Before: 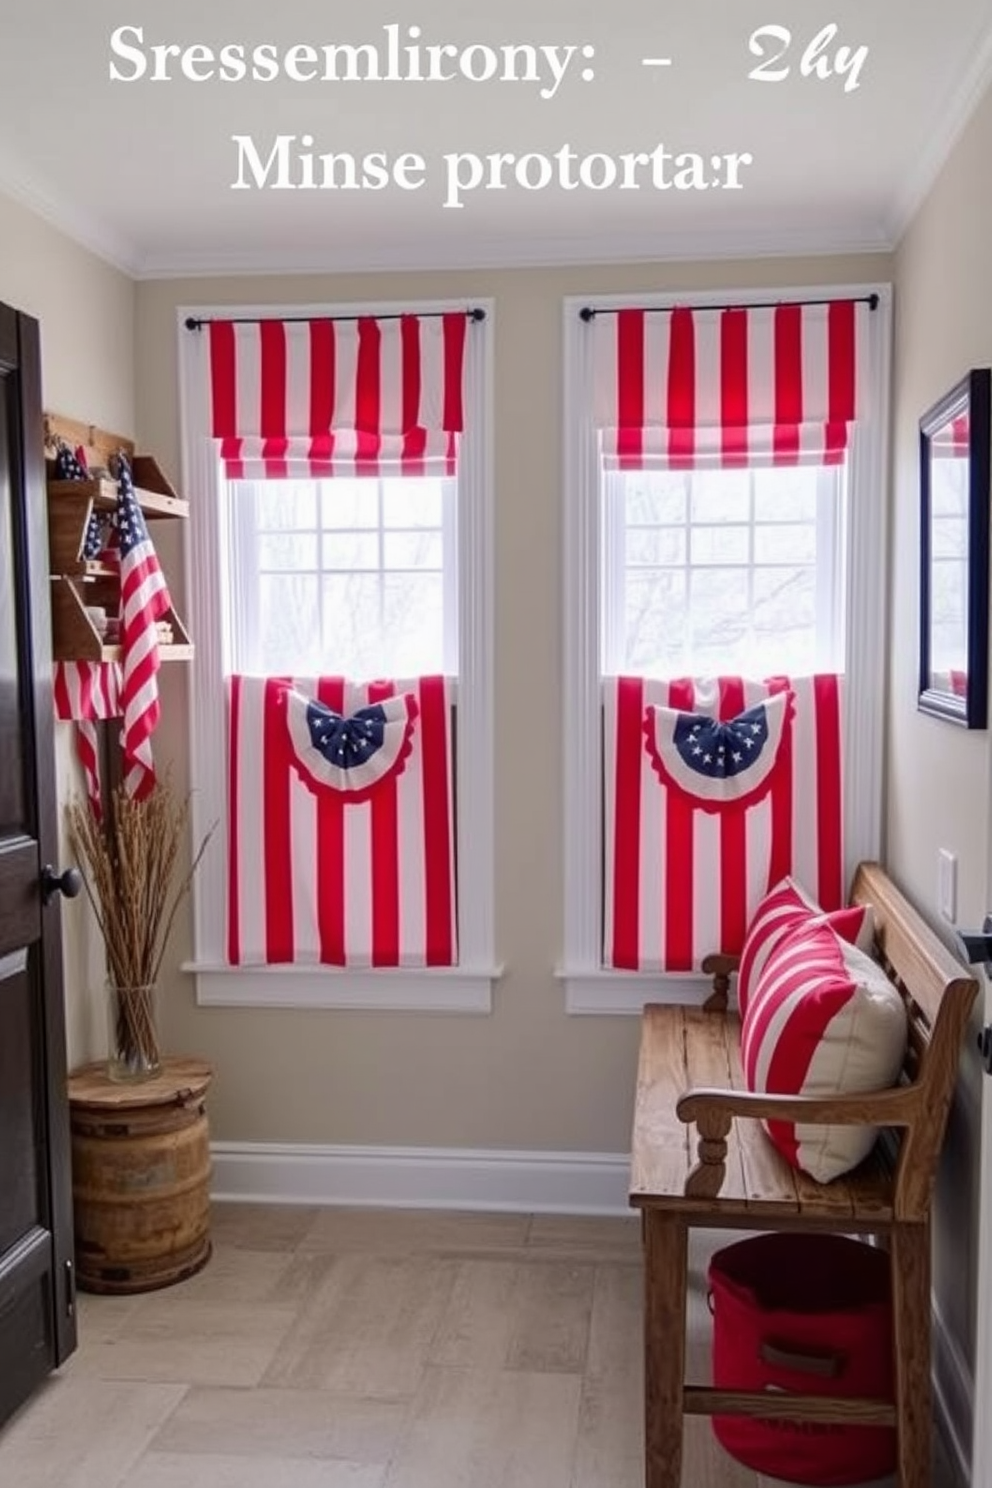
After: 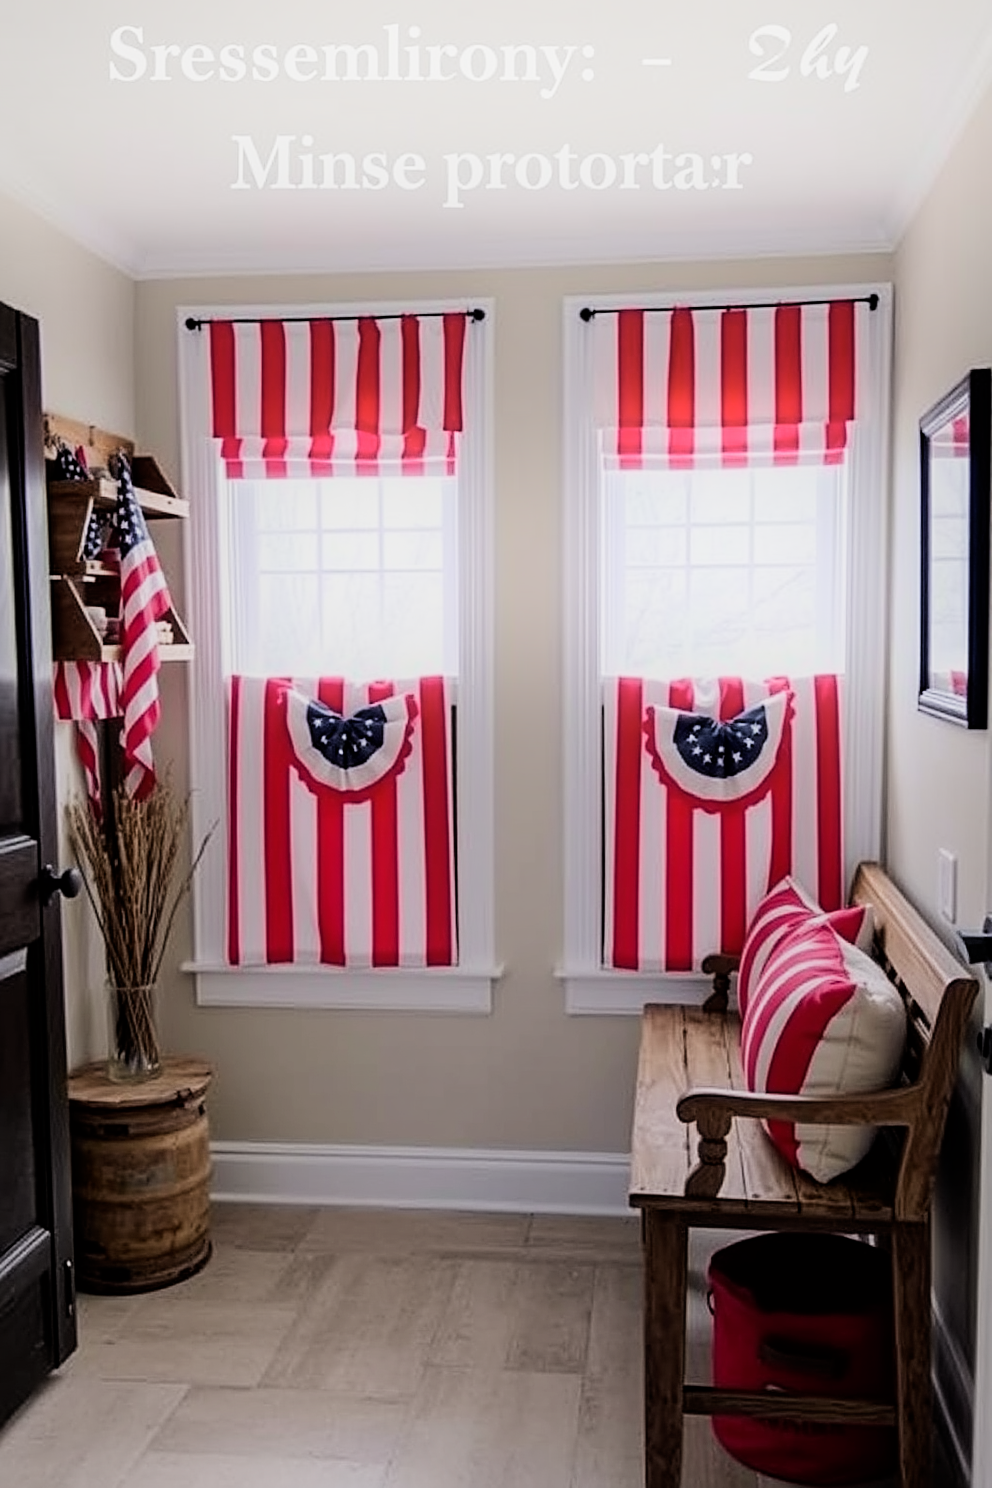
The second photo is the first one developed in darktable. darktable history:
exposure: exposure -0.144 EV, compensate highlight preservation false
filmic rgb: black relative exposure -7.5 EV, white relative exposure 4.99 EV, threshold 2.99 EV, hardness 3.34, contrast 1.298, enable highlight reconstruction true
shadows and highlights: shadows -21.48, highlights 98.02, soften with gaussian
sharpen: on, module defaults
